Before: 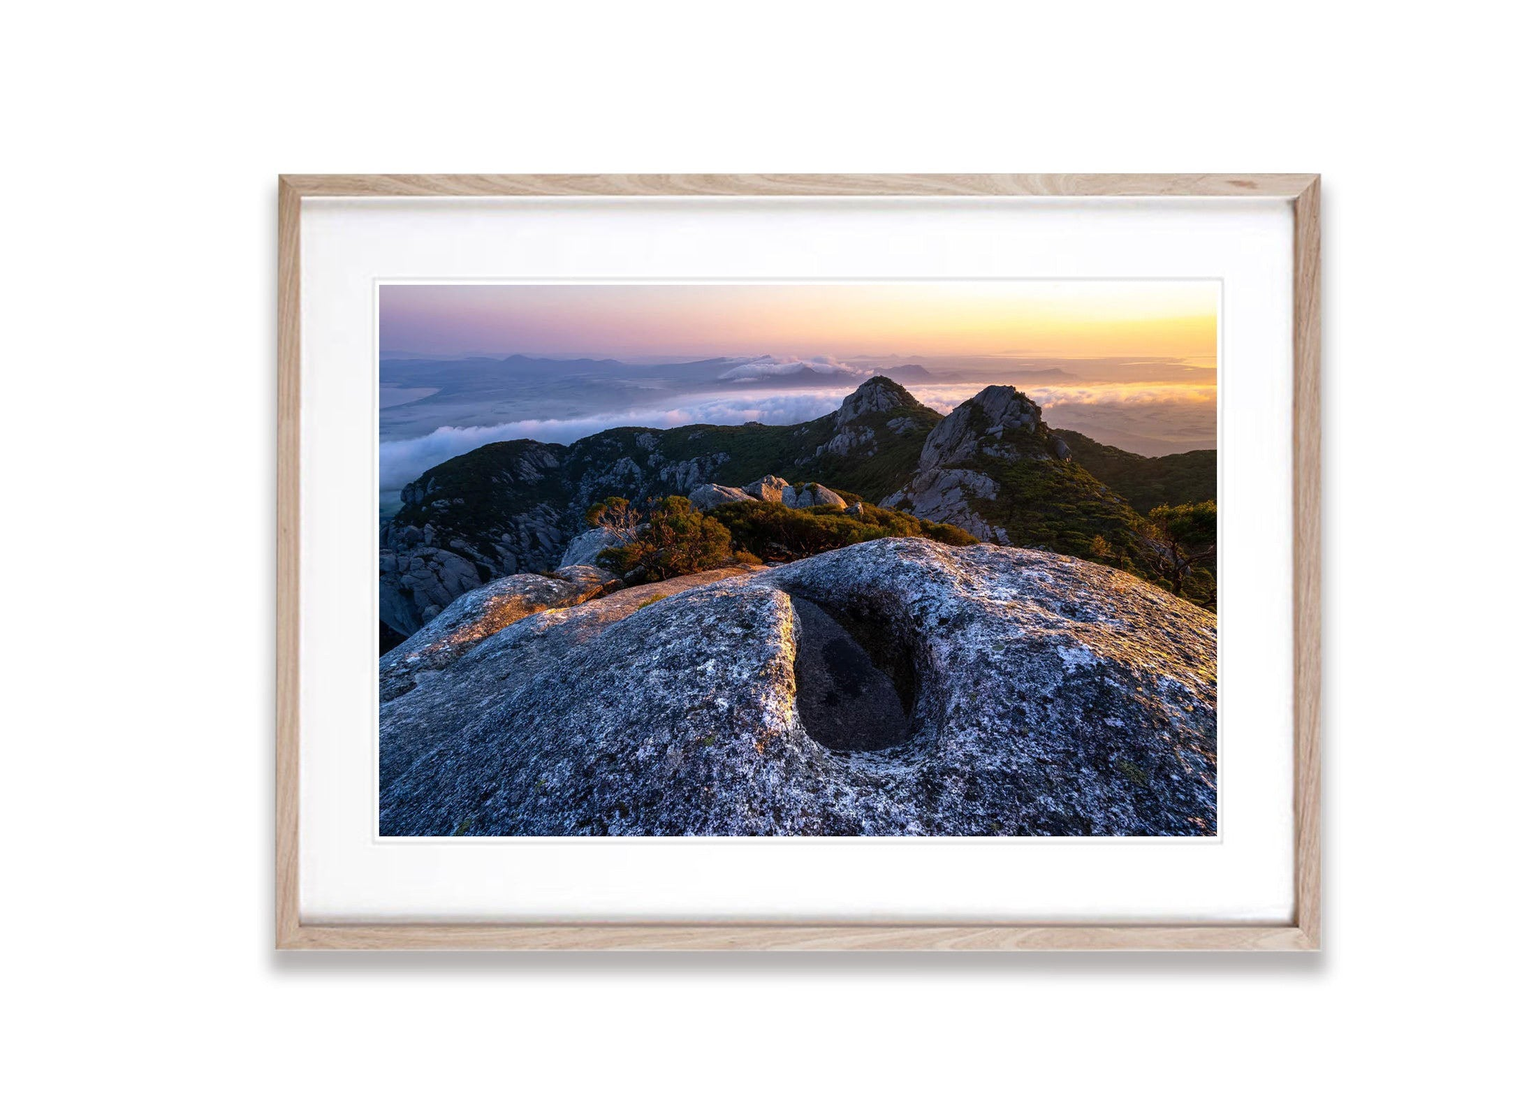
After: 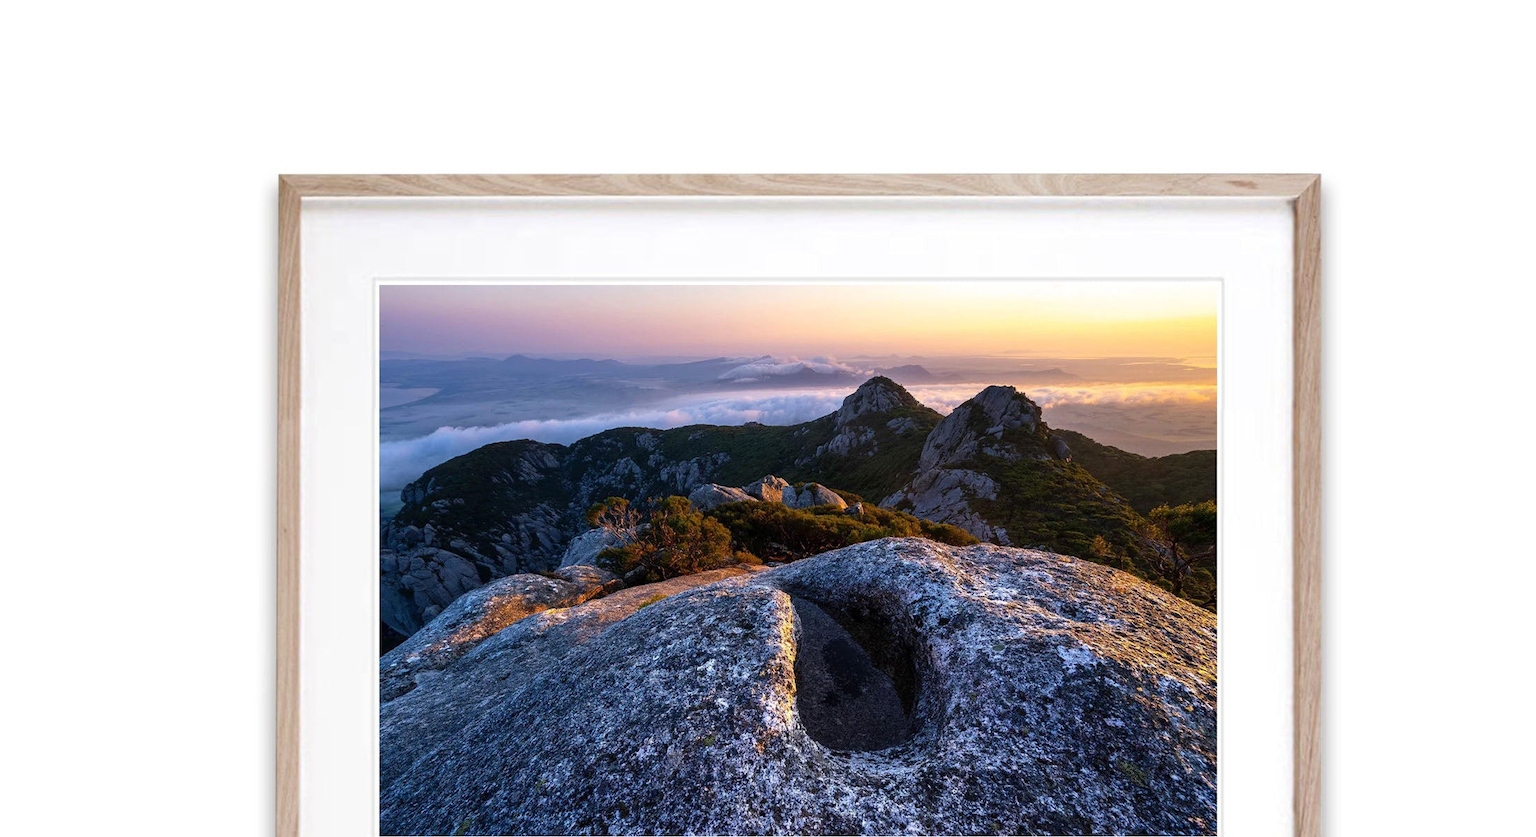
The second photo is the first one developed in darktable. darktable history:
crop: bottom 24.993%
exposure: compensate highlight preservation false
